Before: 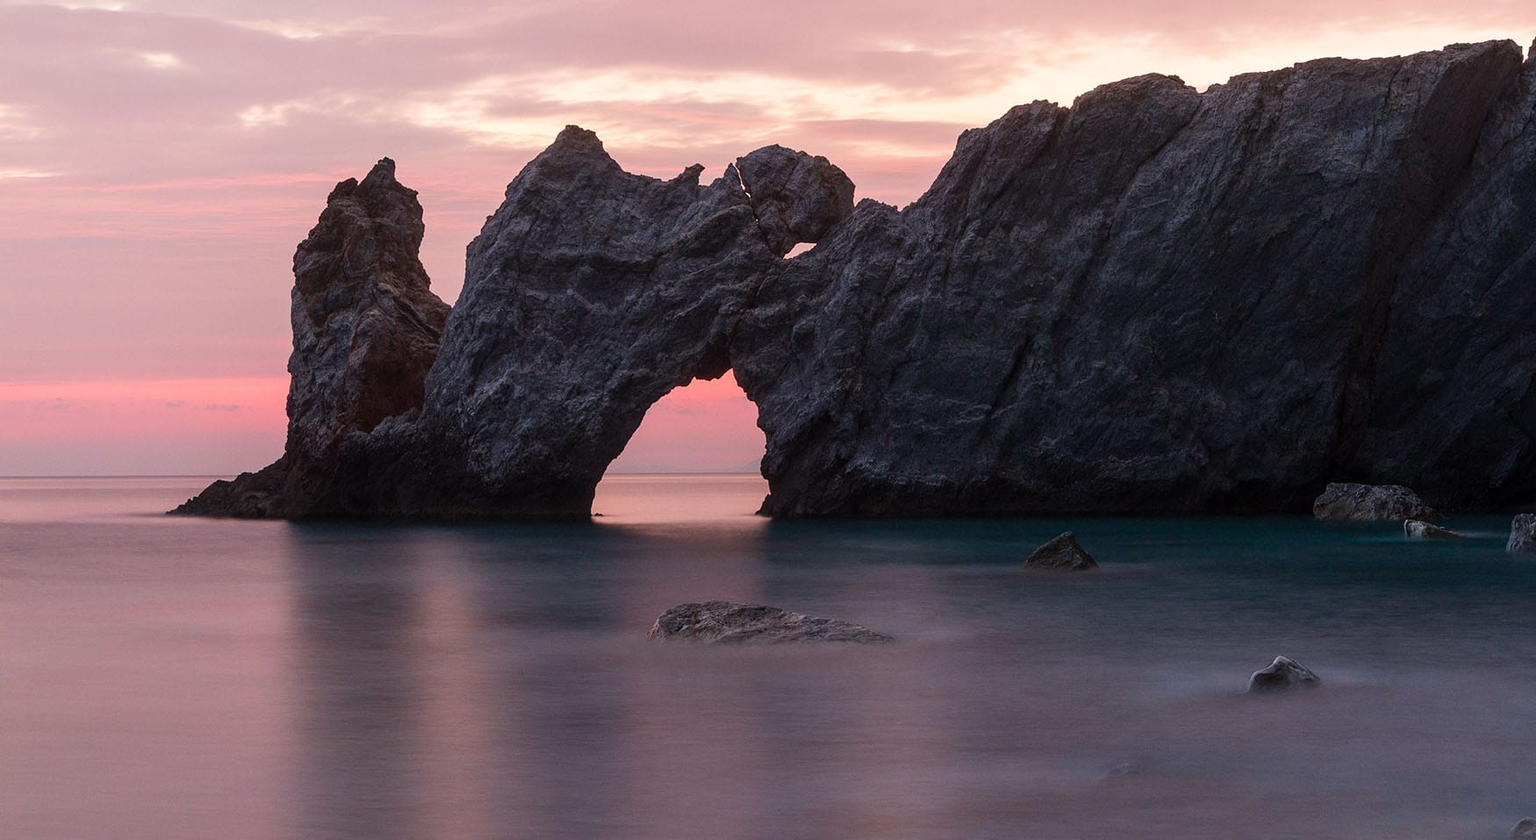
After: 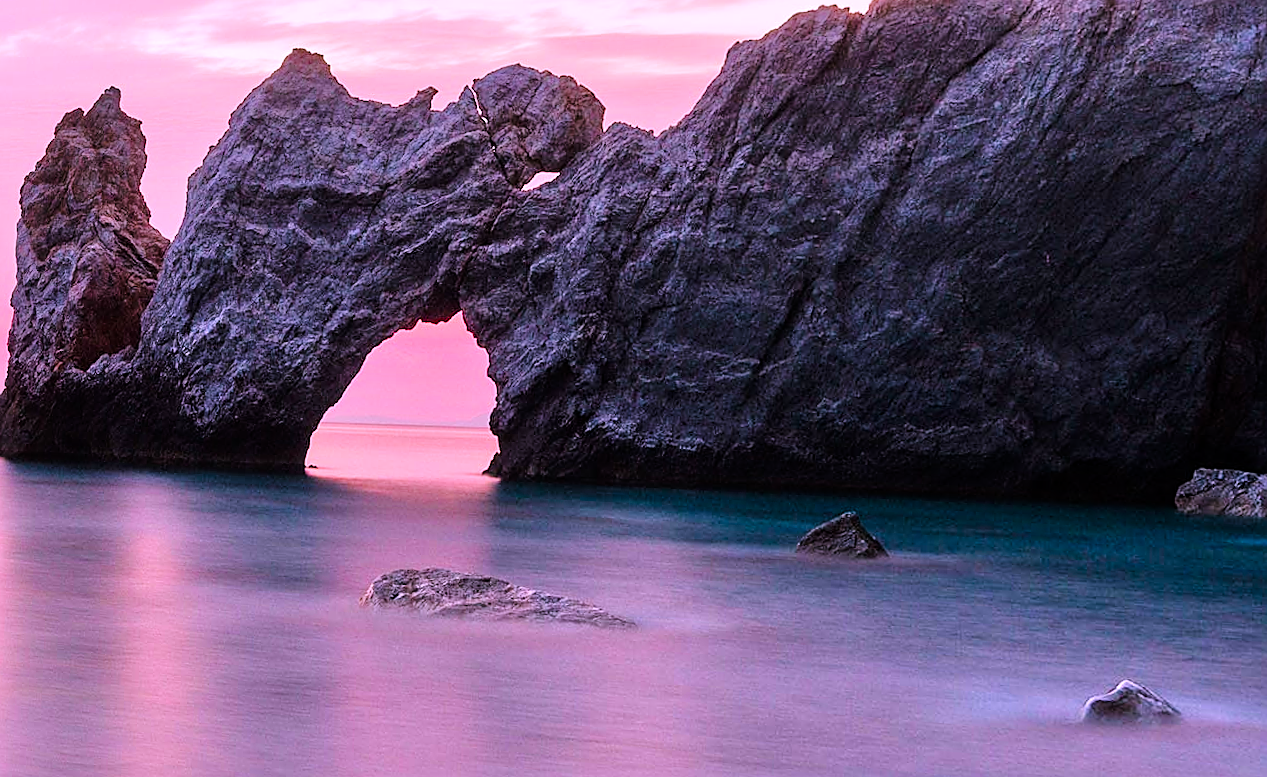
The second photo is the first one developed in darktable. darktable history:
color correction: highlights a* 15.46, highlights b* -20.56
tone equalizer: -7 EV 0.15 EV, -6 EV 0.6 EV, -5 EV 1.15 EV, -4 EV 1.33 EV, -3 EV 1.15 EV, -2 EV 0.6 EV, -1 EV 0.15 EV, mask exposure compensation -0.5 EV
crop and rotate: left 13.15%, top 5.251%, right 12.609%
sharpen: radius 1.967
rotate and perspective: rotation 1.69°, lens shift (vertical) -0.023, lens shift (horizontal) -0.291, crop left 0.025, crop right 0.988, crop top 0.092, crop bottom 0.842
tone curve: curves: ch0 [(0, 0) (0.004, 0.001) (0.133, 0.112) (0.325, 0.362) (0.832, 0.893) (1, 1)], color space Lab, linked channels, preserve colors none
color balance rgb: perceptual saturation grading › global saturation 35%, perceptual saturation grading › highlights -25%, perceptual saturation grading › shadows 50%
